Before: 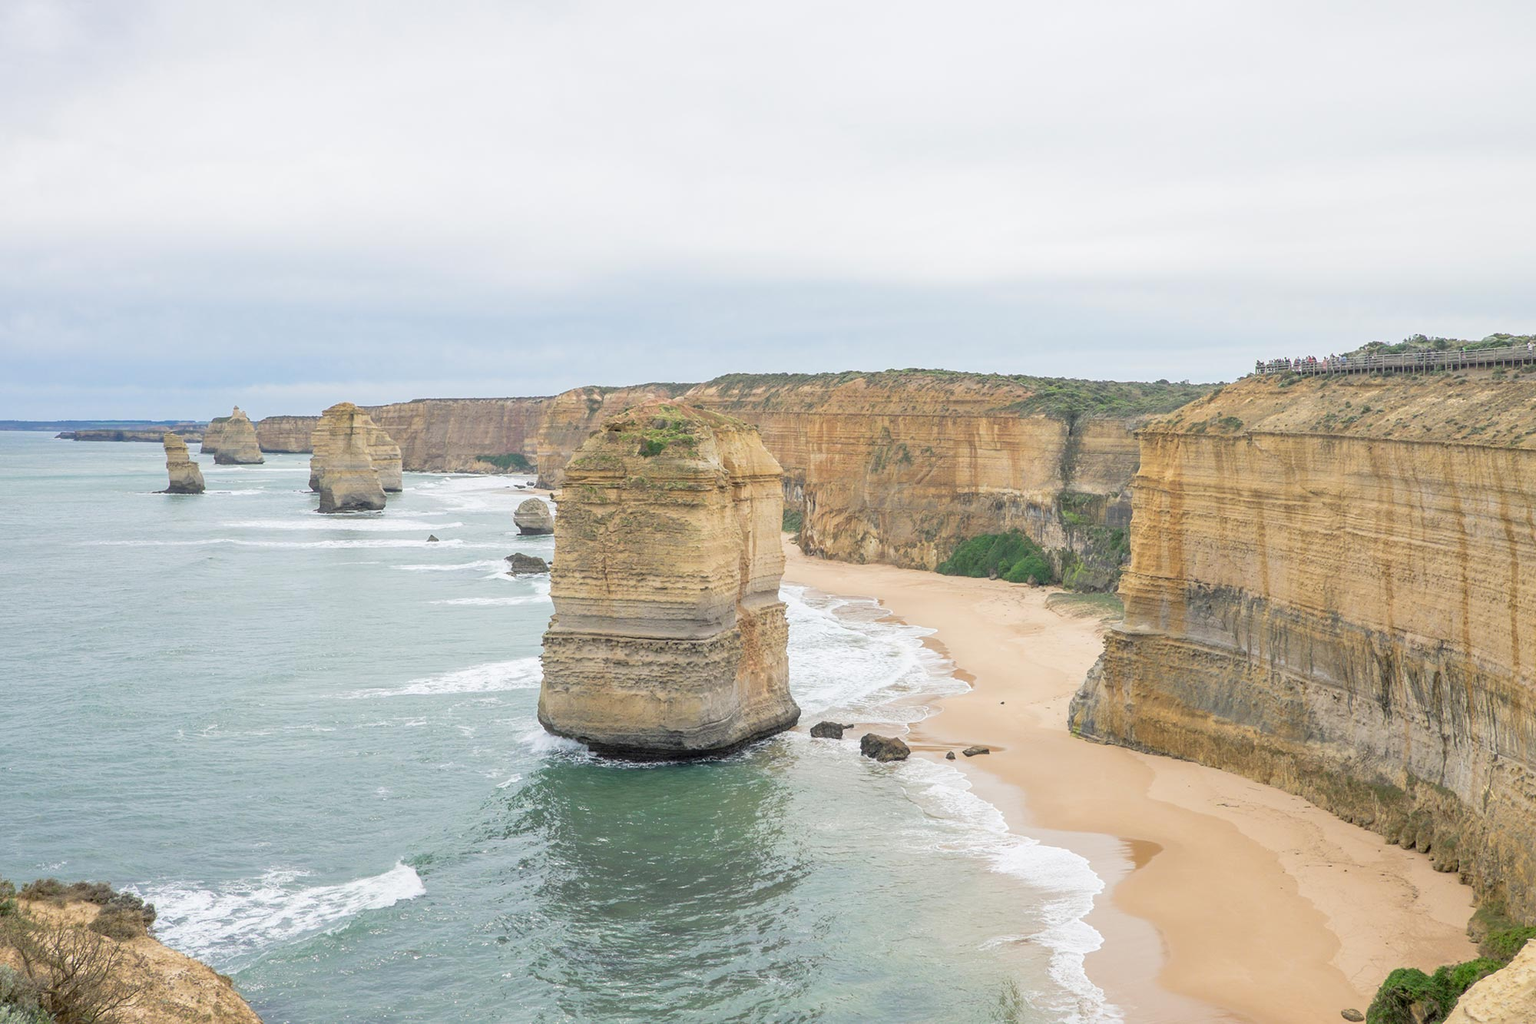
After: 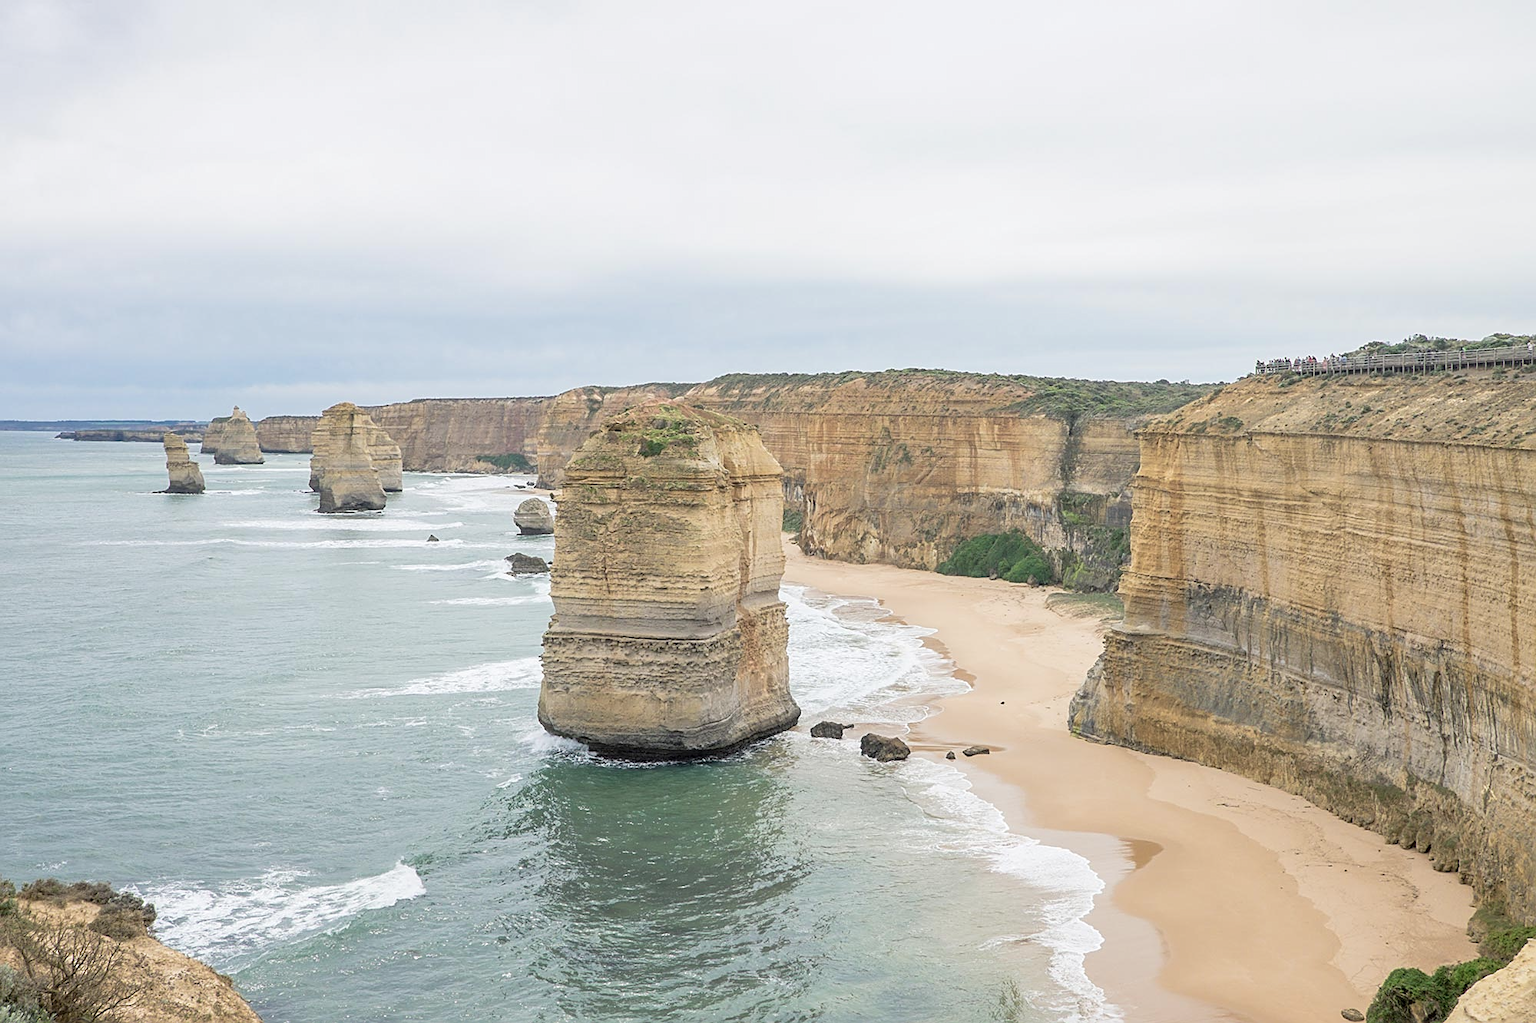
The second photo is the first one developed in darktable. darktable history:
sharpen: on, module defaults
contrast brightness saturation: contrast 0.06, brightness -0.01, saturation -0.23
velvia: strength 15%
